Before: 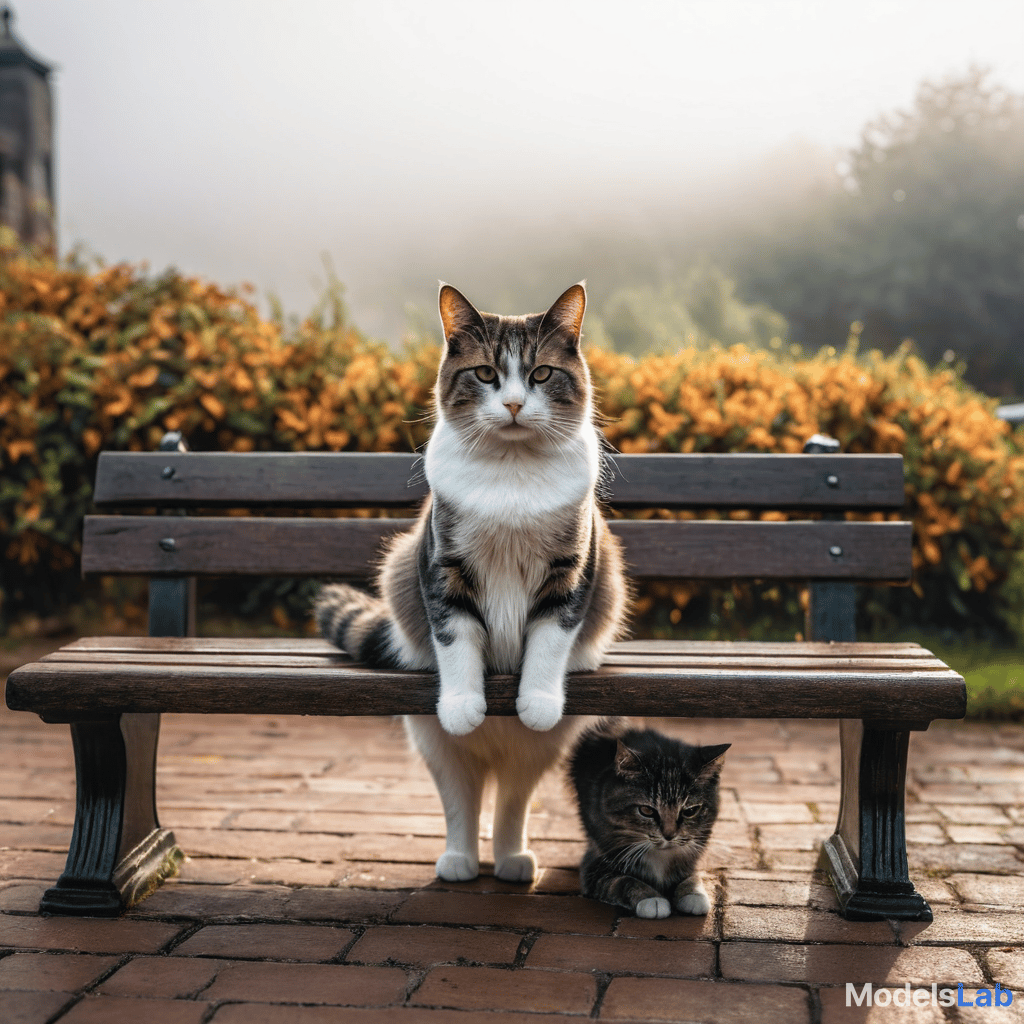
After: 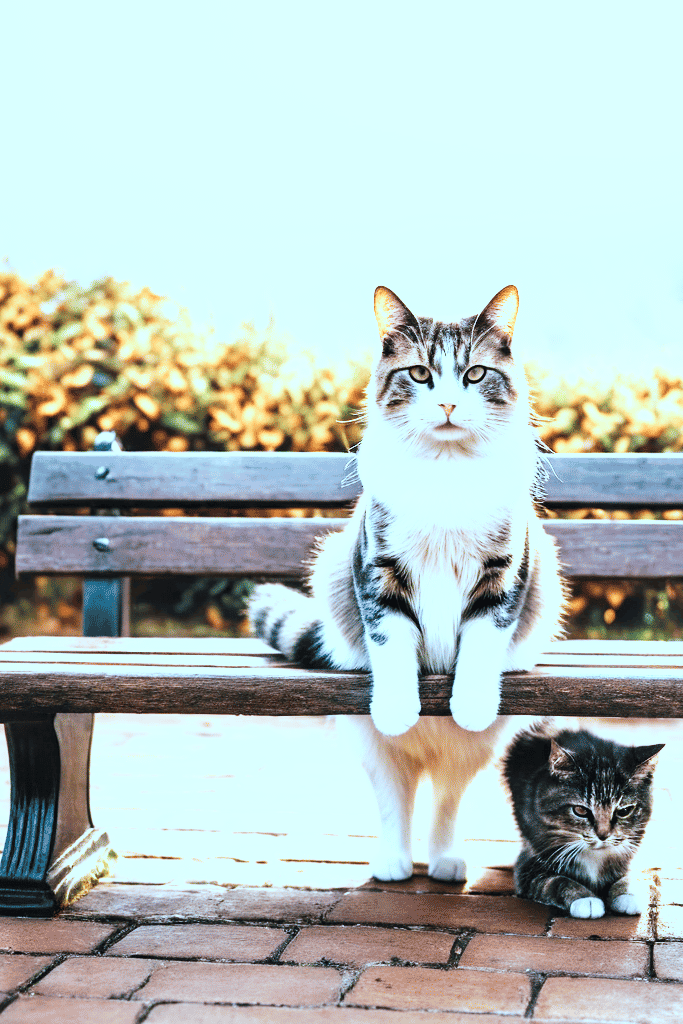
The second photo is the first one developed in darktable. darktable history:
color correction: highlights a* -9.72, highlights b* -21.61
exposure: black level correction 0, exposure 1.2 EV, compensate highlight preservation false
base curve: curves: ch0 [(0, 0) (0.007, 0.004) (0.027, 0.03) (0.046, 0.07) (0.207, 0.54) (0.442, 0.872) (0.673, 0.972) (1, 1)], preserve colors none
crop and rotate: left 6.532%, right 26.744%
